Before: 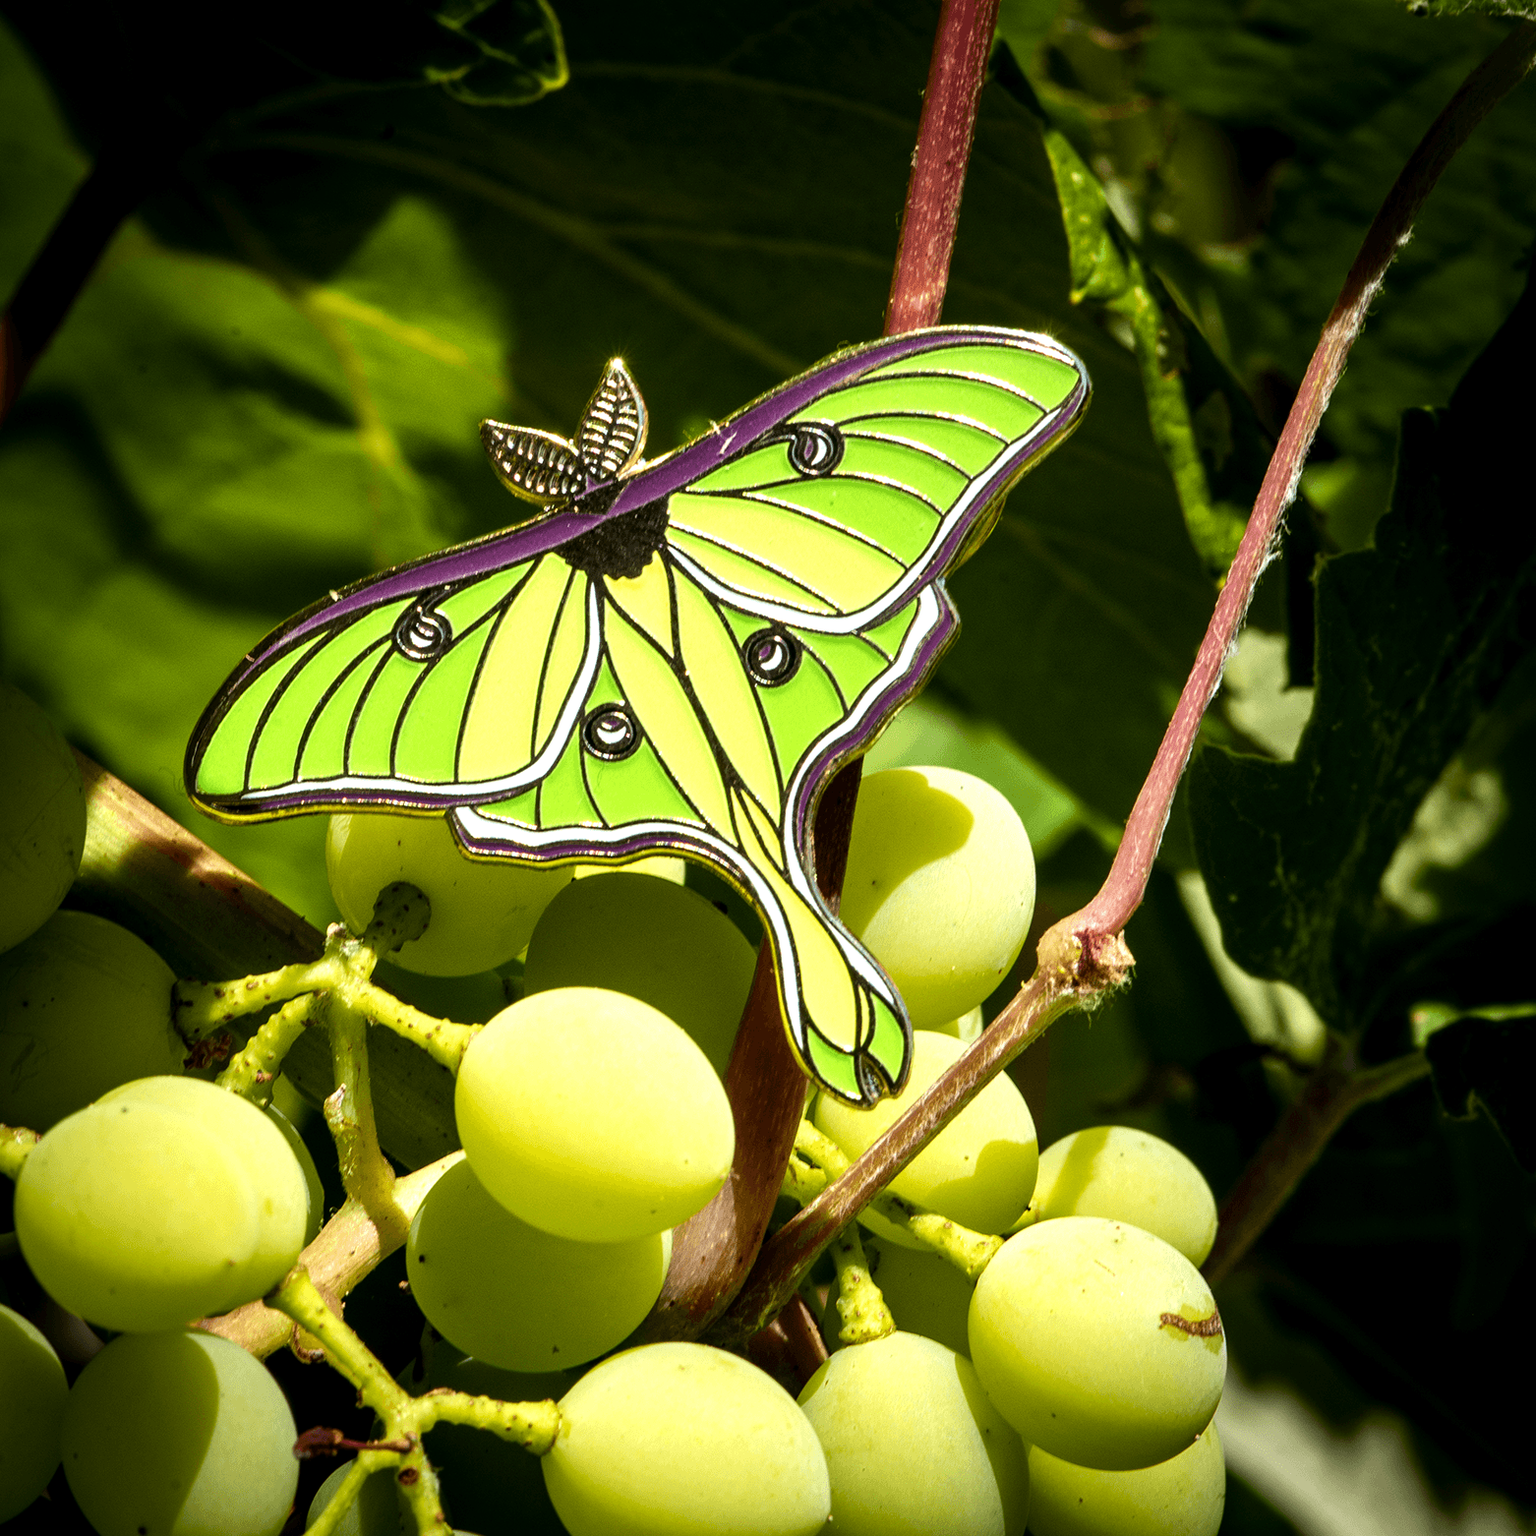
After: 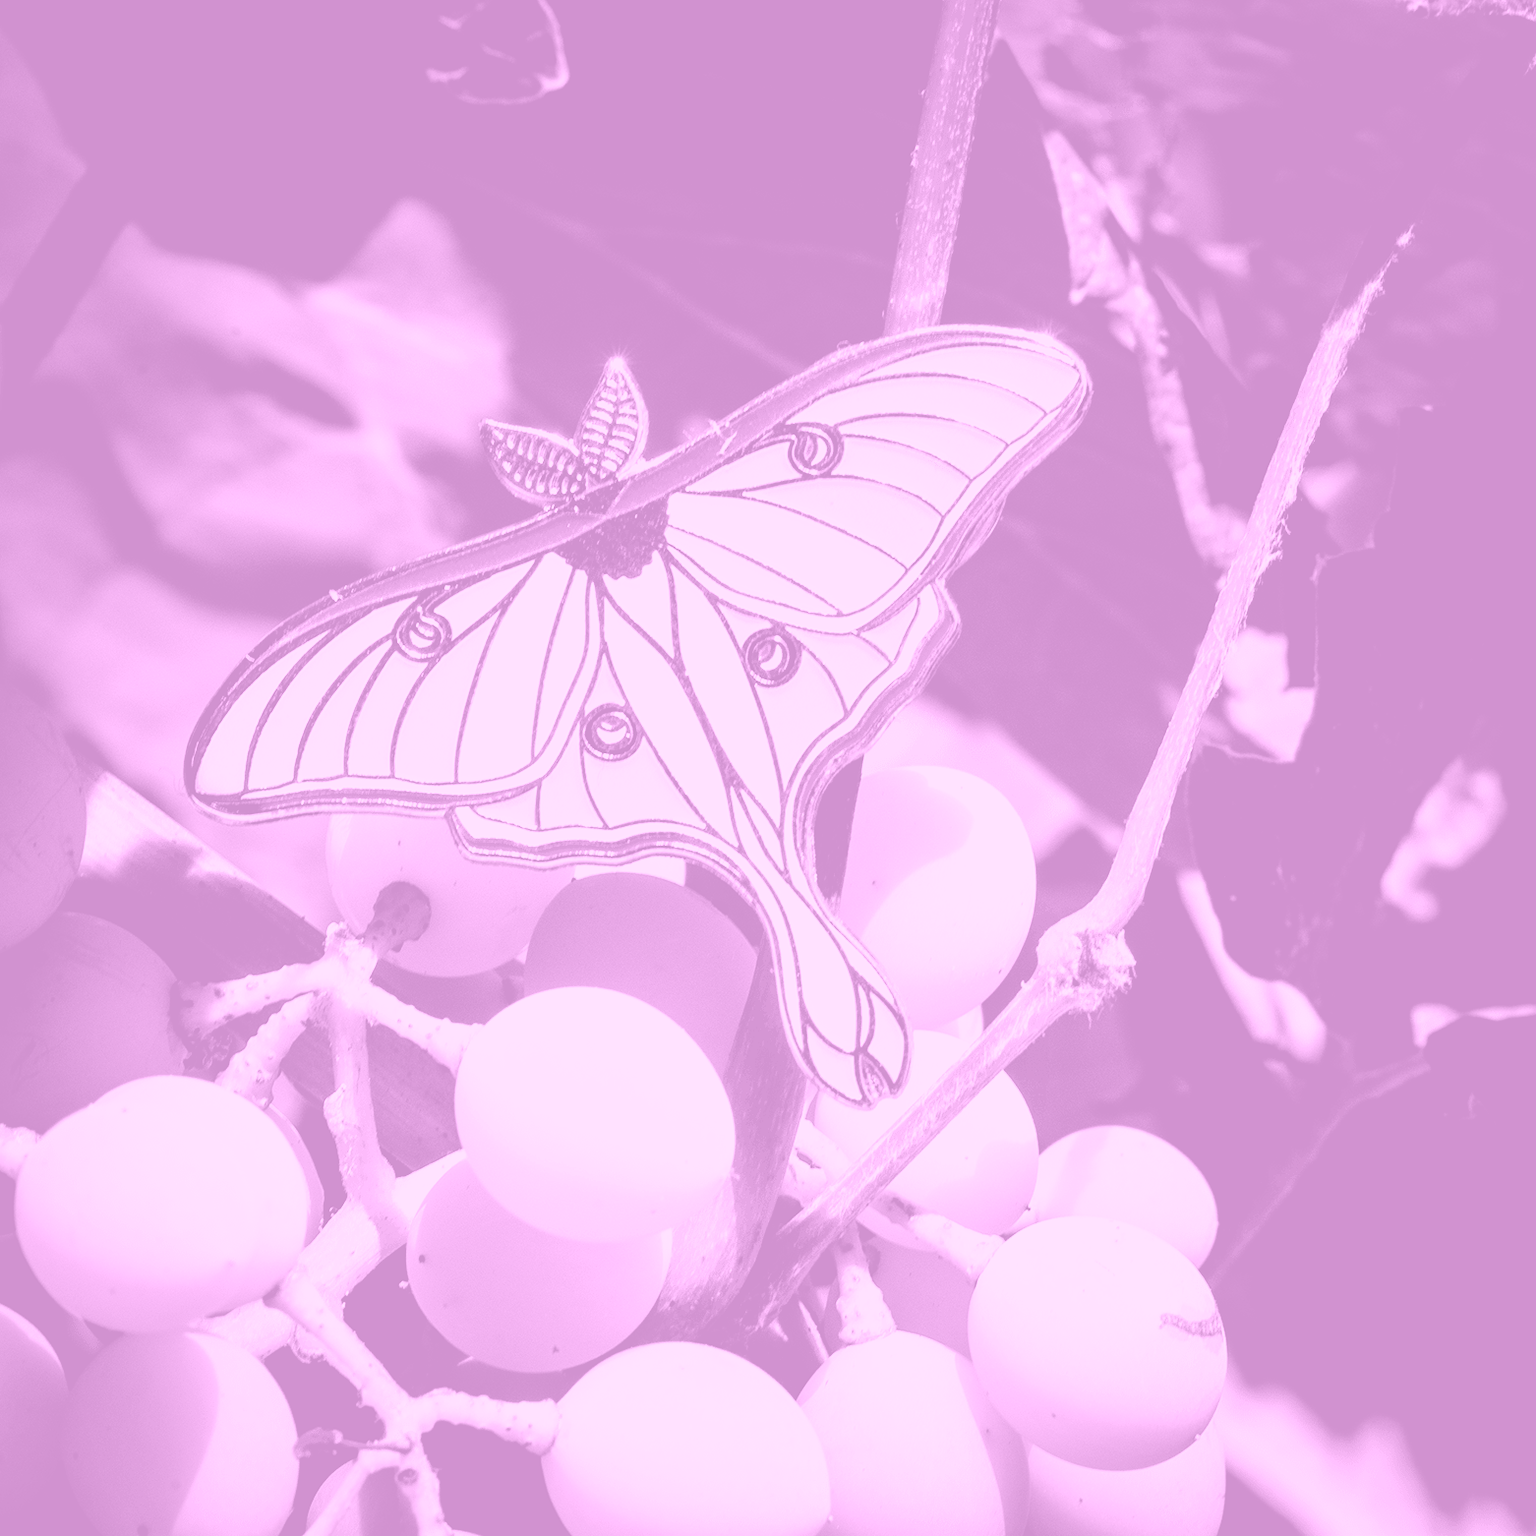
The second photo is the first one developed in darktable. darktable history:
filmic rgb: black relative exposure -7.75 EV, white relative exposure 4.4 EV, threshold 3 EV, target black luminance 0%, hardness 3.76, latitude 50.51%, contrast 1.074, highlights saturation mix 10%, shadows ↔ highlights balance -0.22%, color science v4 (2020), enable highlight reconstruction true
colorize: hue 331.2°, saturation 75%, source mix 30.28%, lightness 70.52%, version 1
color balance rgb: perceptual saturation grading › global saturation 25%, perceptual saturation grading › highlights -50%, perceptual saturation grading › shadows 30%, perceptual brilliance grading › global brilliance 12%, global vibrance 20%
